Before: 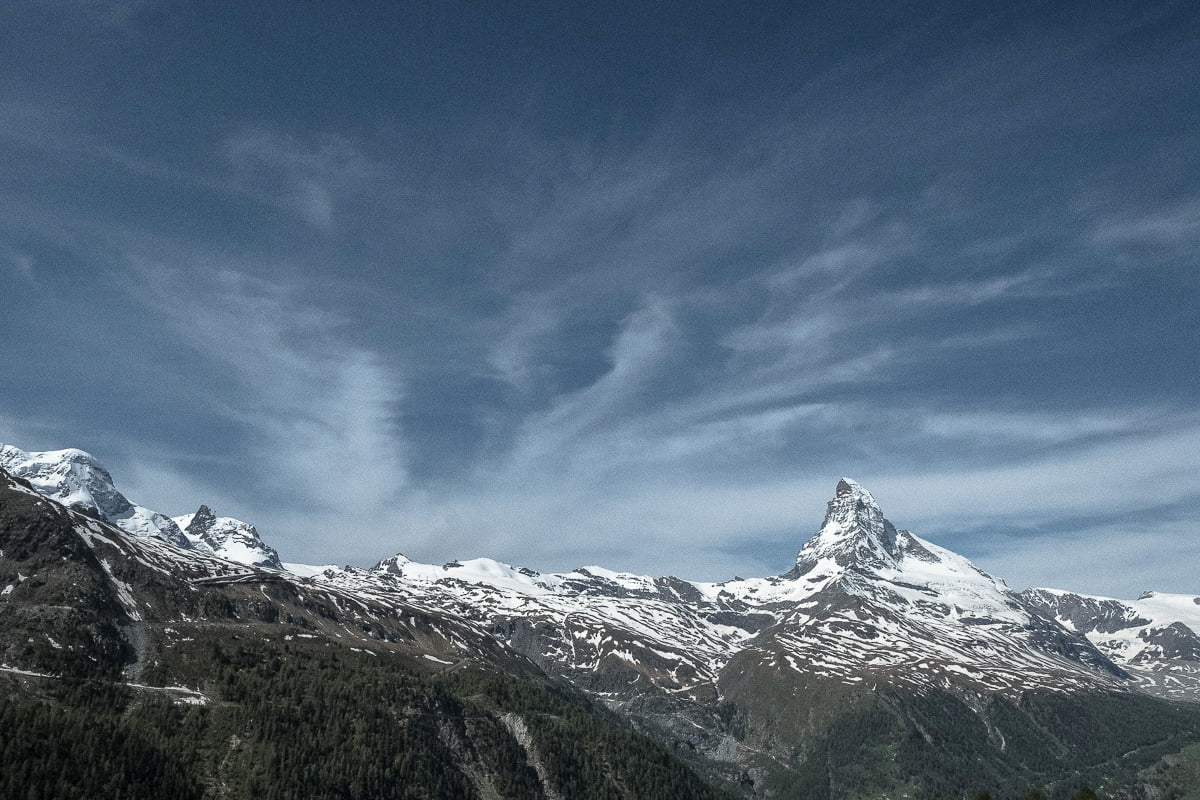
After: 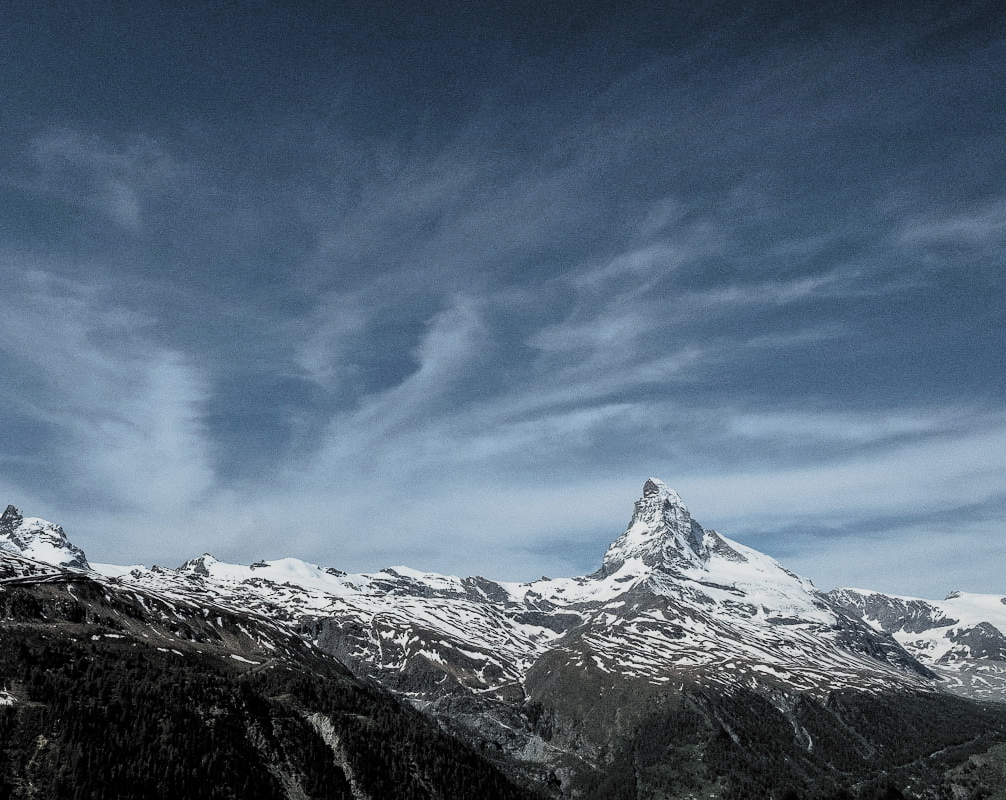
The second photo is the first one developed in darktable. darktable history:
crop: left 16.149%
filmic rgb: black relative exposure -5.12 EV, white relative exposure 3.95 EV, hardness 2.89, contrast 1.3, highlights saturation mix -30.2%, color science v6 (2022)
